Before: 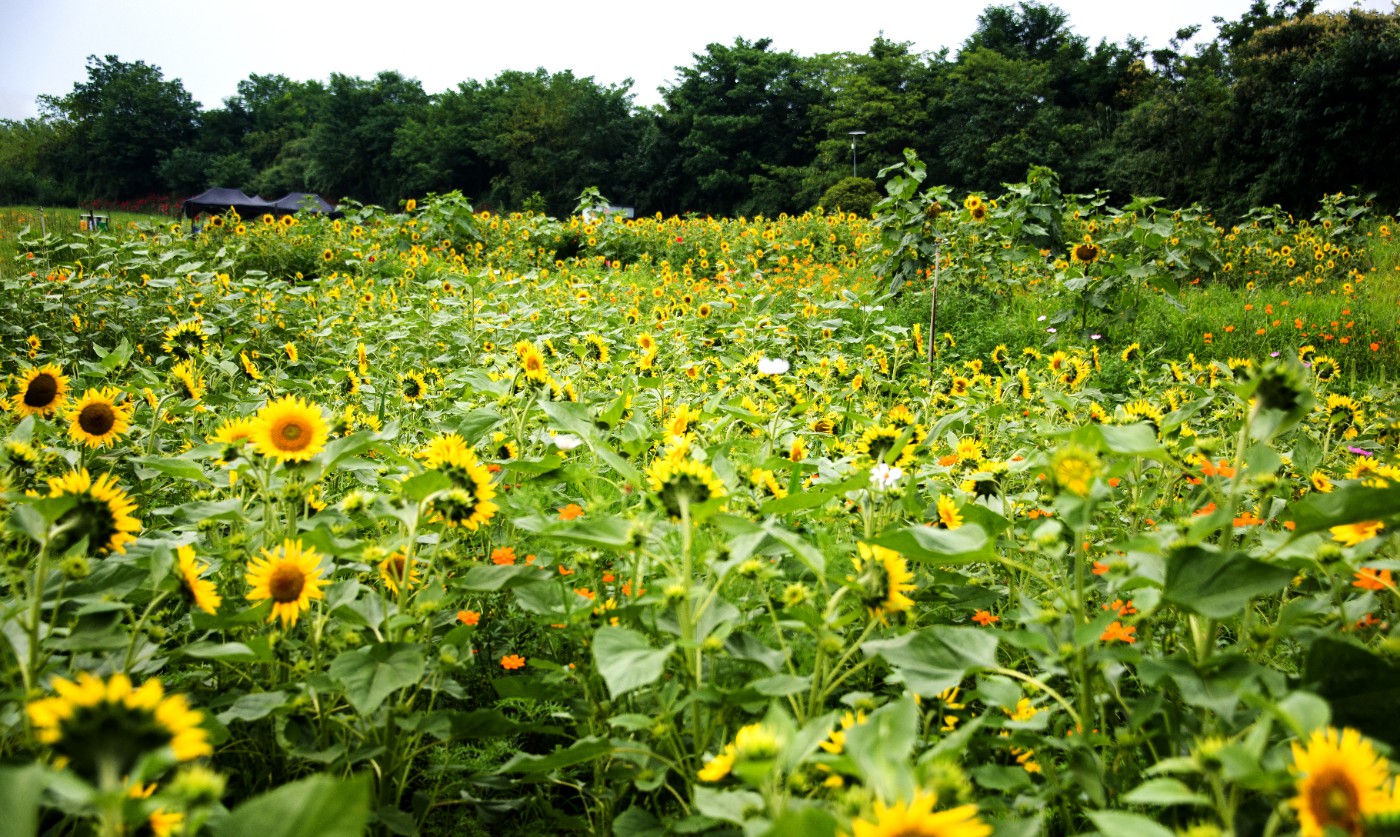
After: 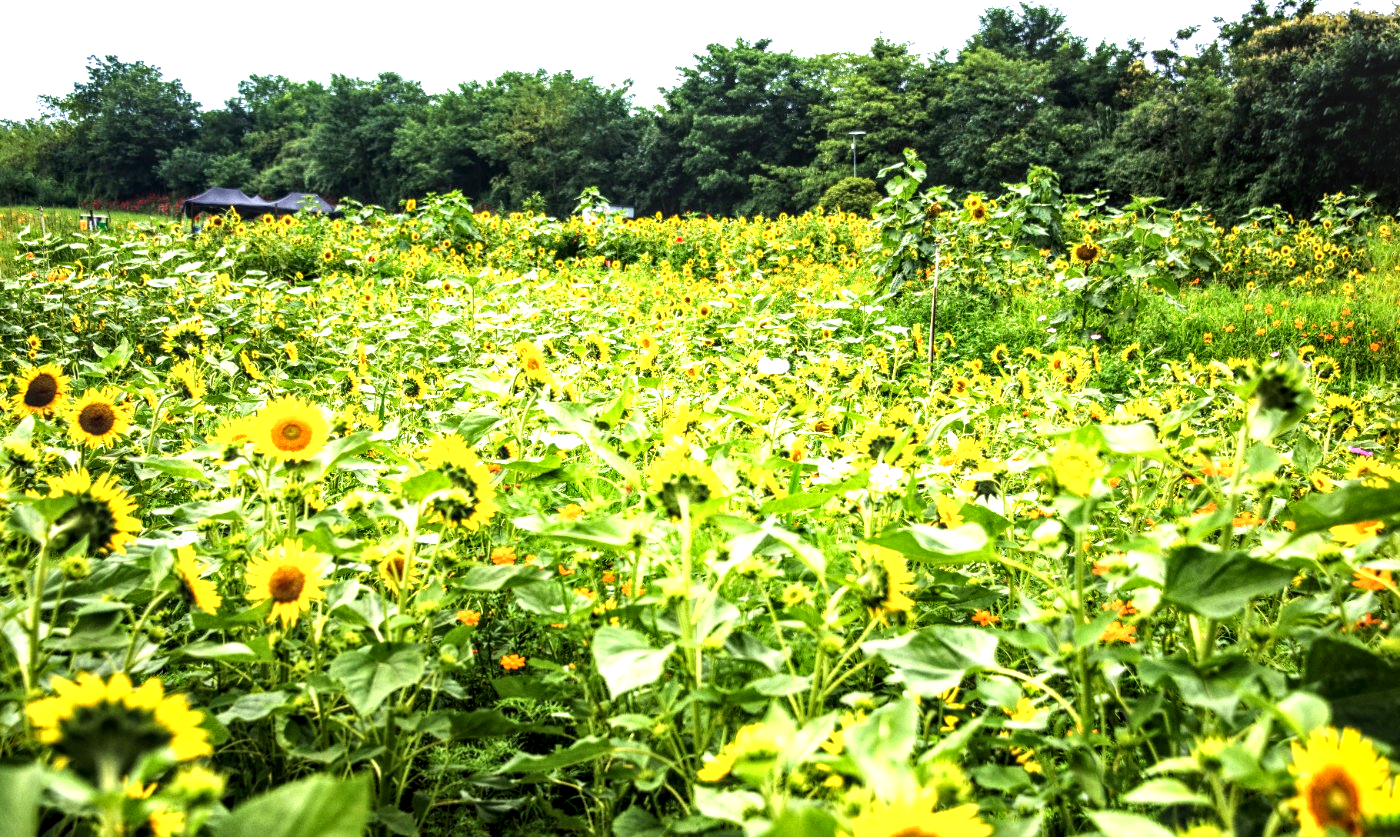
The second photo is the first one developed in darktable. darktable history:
exposure: black level correction 0, exposure 1.1 EV, compensate highlight preservation false
local contrast: highlights 25%, detail 150%
